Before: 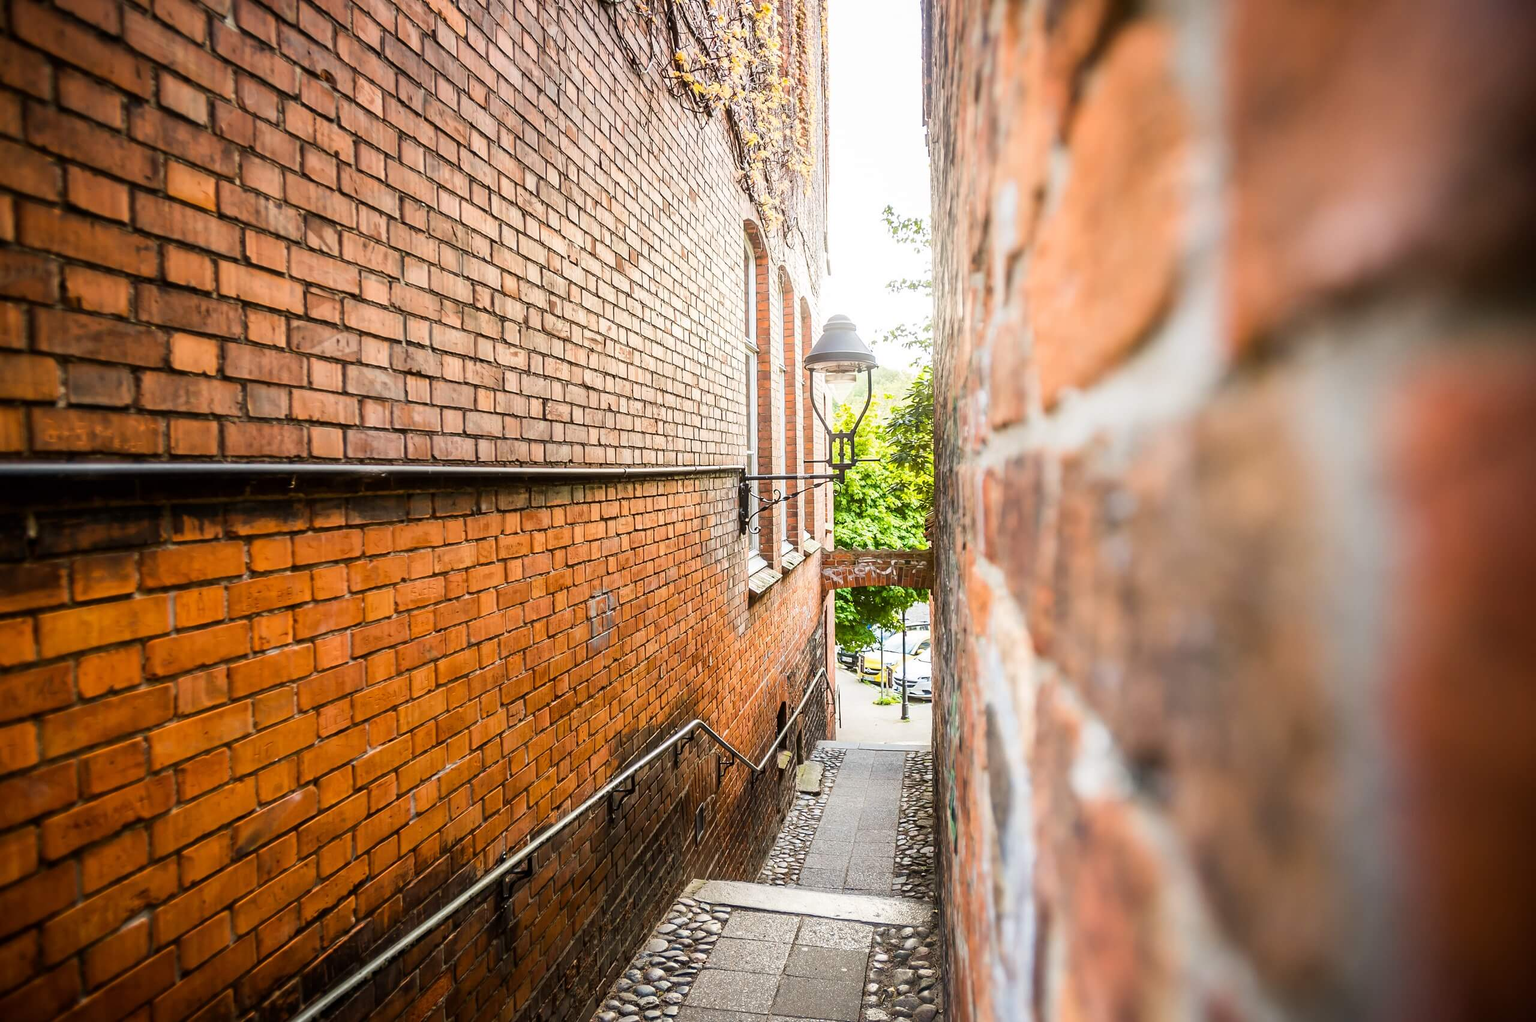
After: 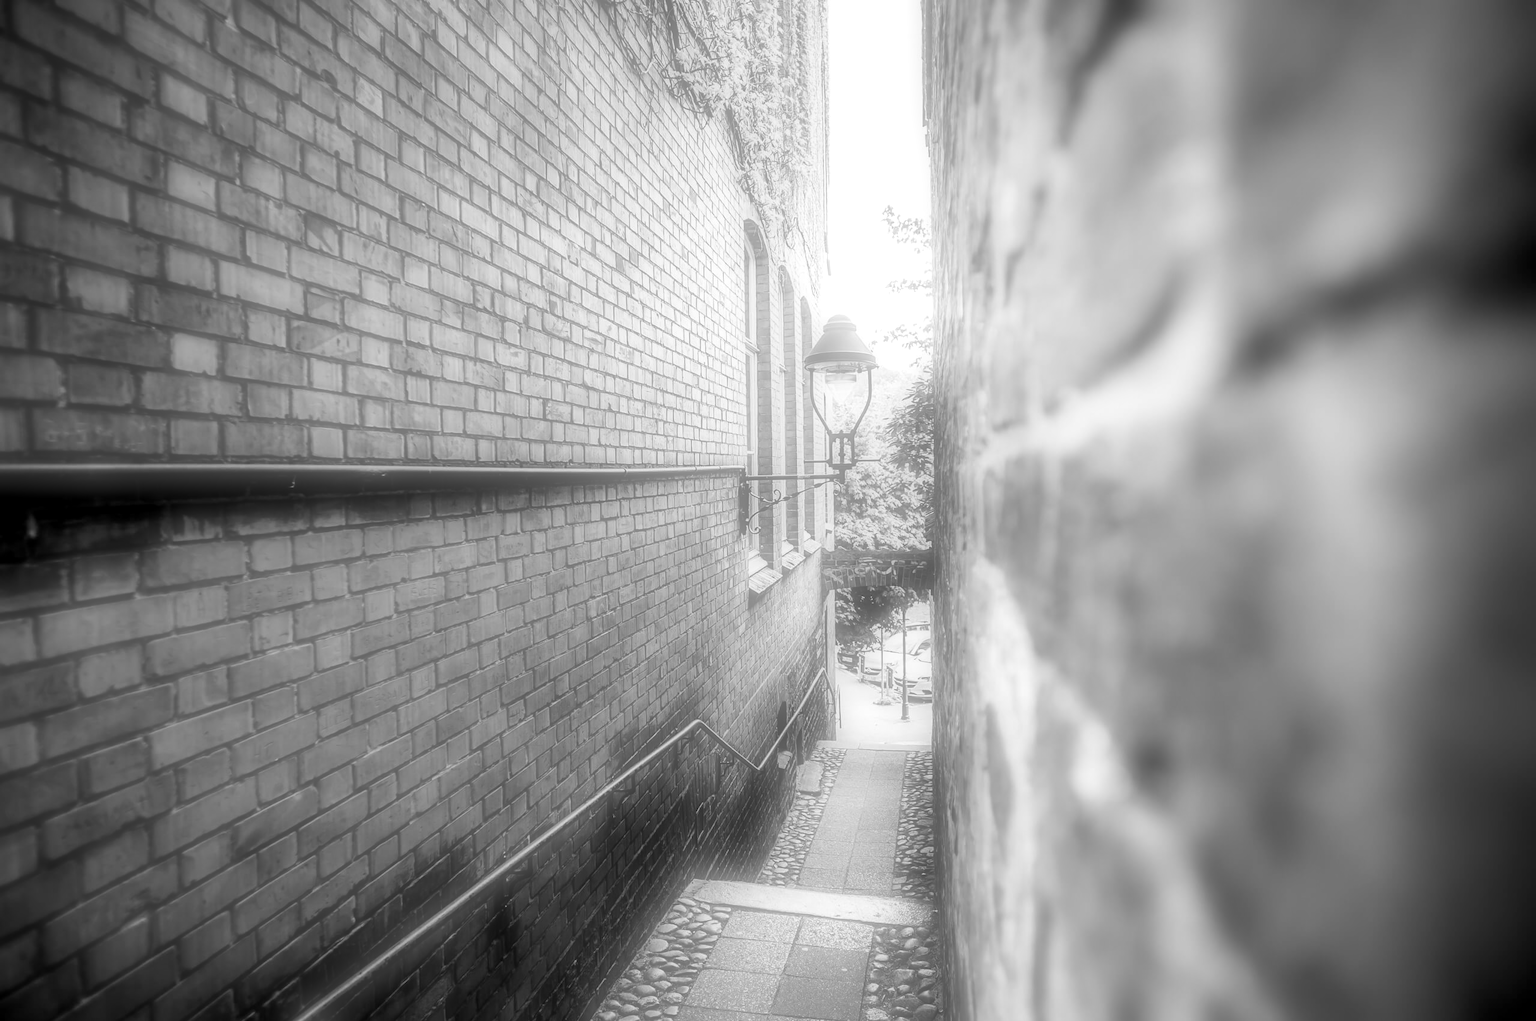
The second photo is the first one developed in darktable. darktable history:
monochrome: on, module defaults
exposure: black level correction 0.007, exposure 0.159 EV, compensate highlight preservation false
soften: on, module defaults
